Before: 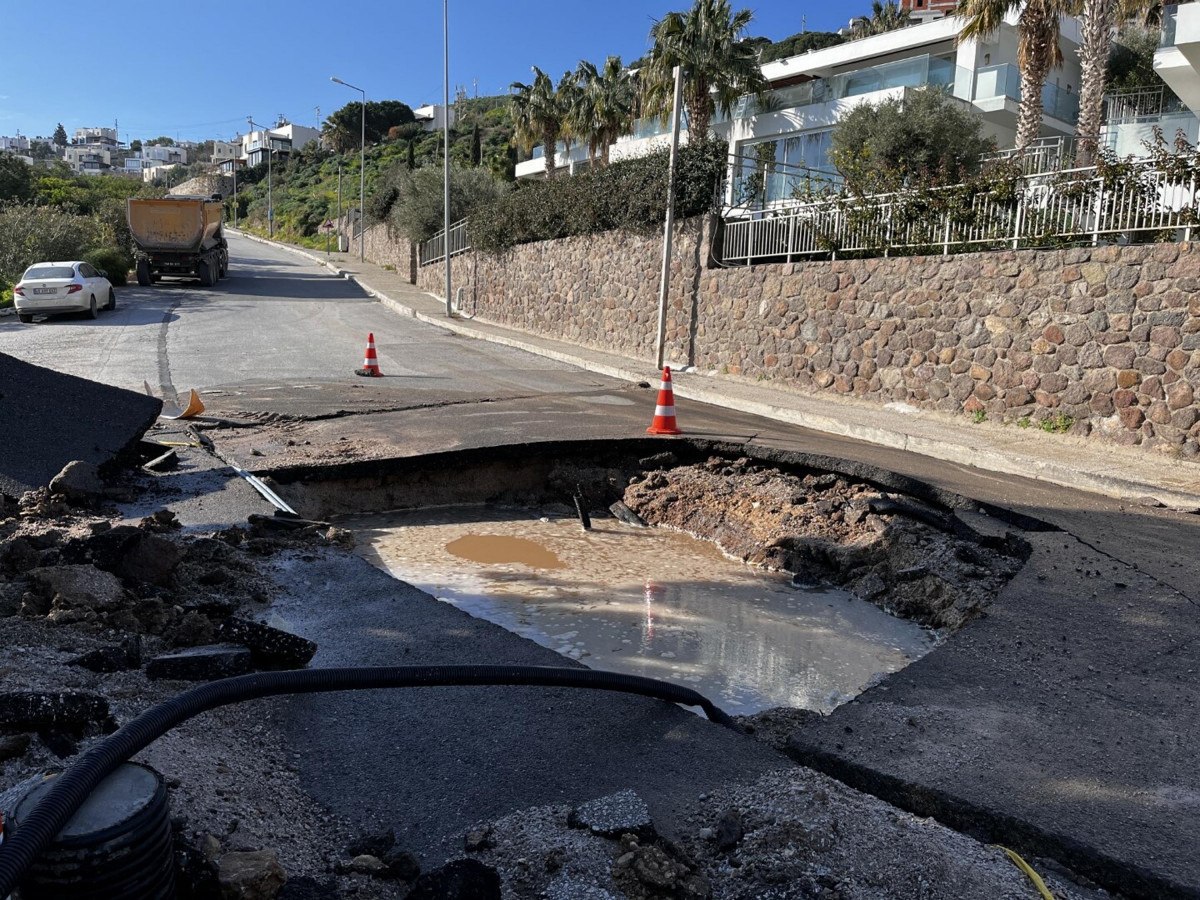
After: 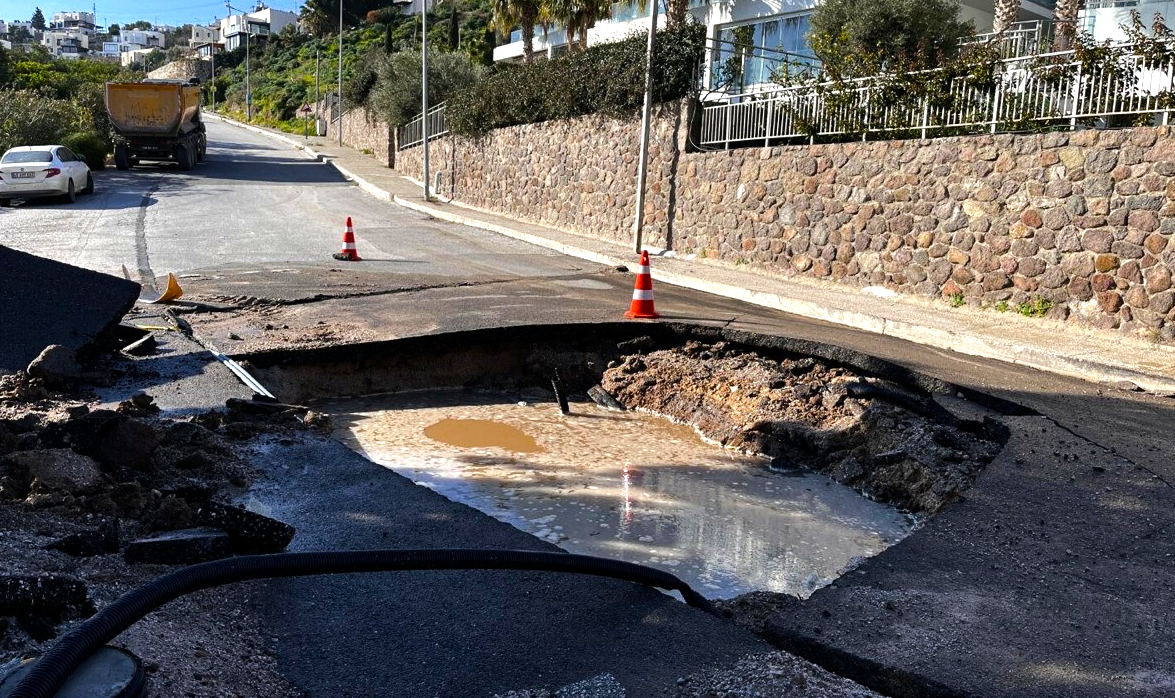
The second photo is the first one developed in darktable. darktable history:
crop and rotate: left 1.89%, top 12.916%, right 0.135%, bottom 9.459%
color balance rgb: perceptual saturation grading › global saturation 25.628%, perceptual saturation grading › highlights -28.98%, perceptual saturation grading › shadows 33.402%, perceptual brilliance grading › highlights 18.284%, perceptual brilliance grading › mid-tones 31.896%, perceptual brilliance grading › shadows -31.042%, global vibrance 20%
